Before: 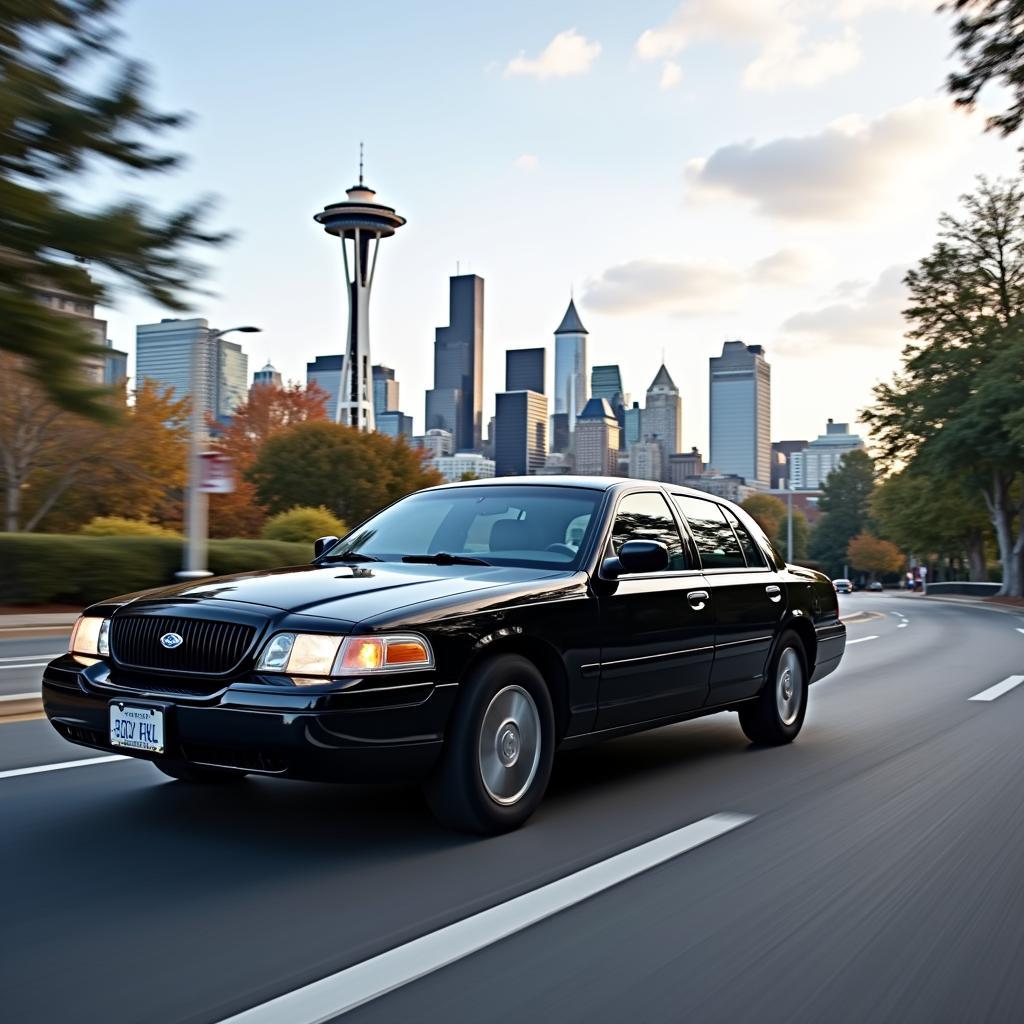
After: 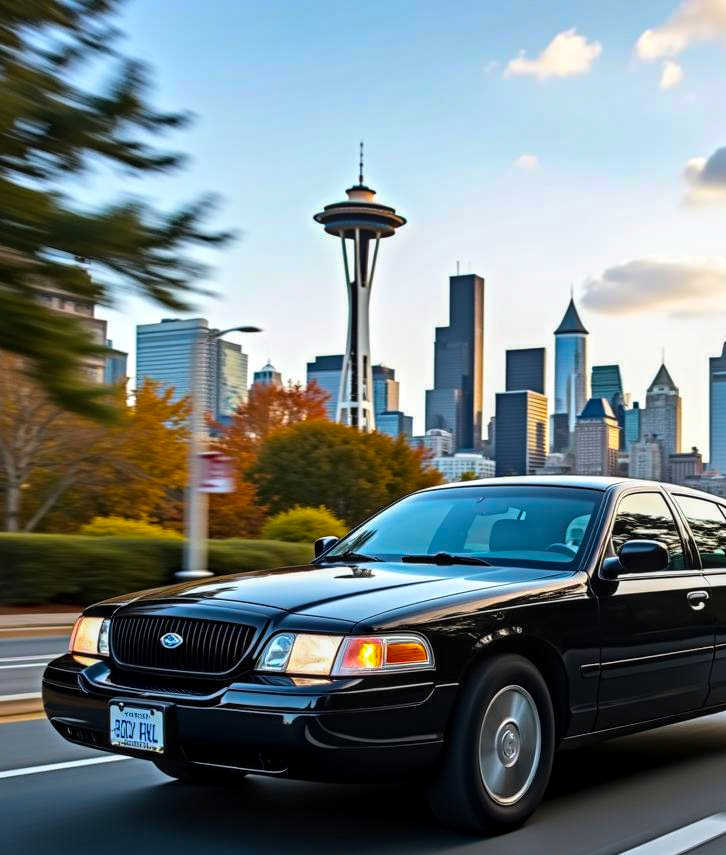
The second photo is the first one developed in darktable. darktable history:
crop: right 29.041%, bottom 16.439%
shadows and highlights: shadows 22.09, highlights -49.12, soften with gaussian
color balance rgb: shadows lift › chroma 3.862%, shadows lift › hue 89.63°, perceptual saturation grading › global saturation 60.157%, perceptual saturation grading › highlights 19.683%, perceptual saturation grading › shadows -49.142%, global vibrance 20%
local contrast: on, module defaults
